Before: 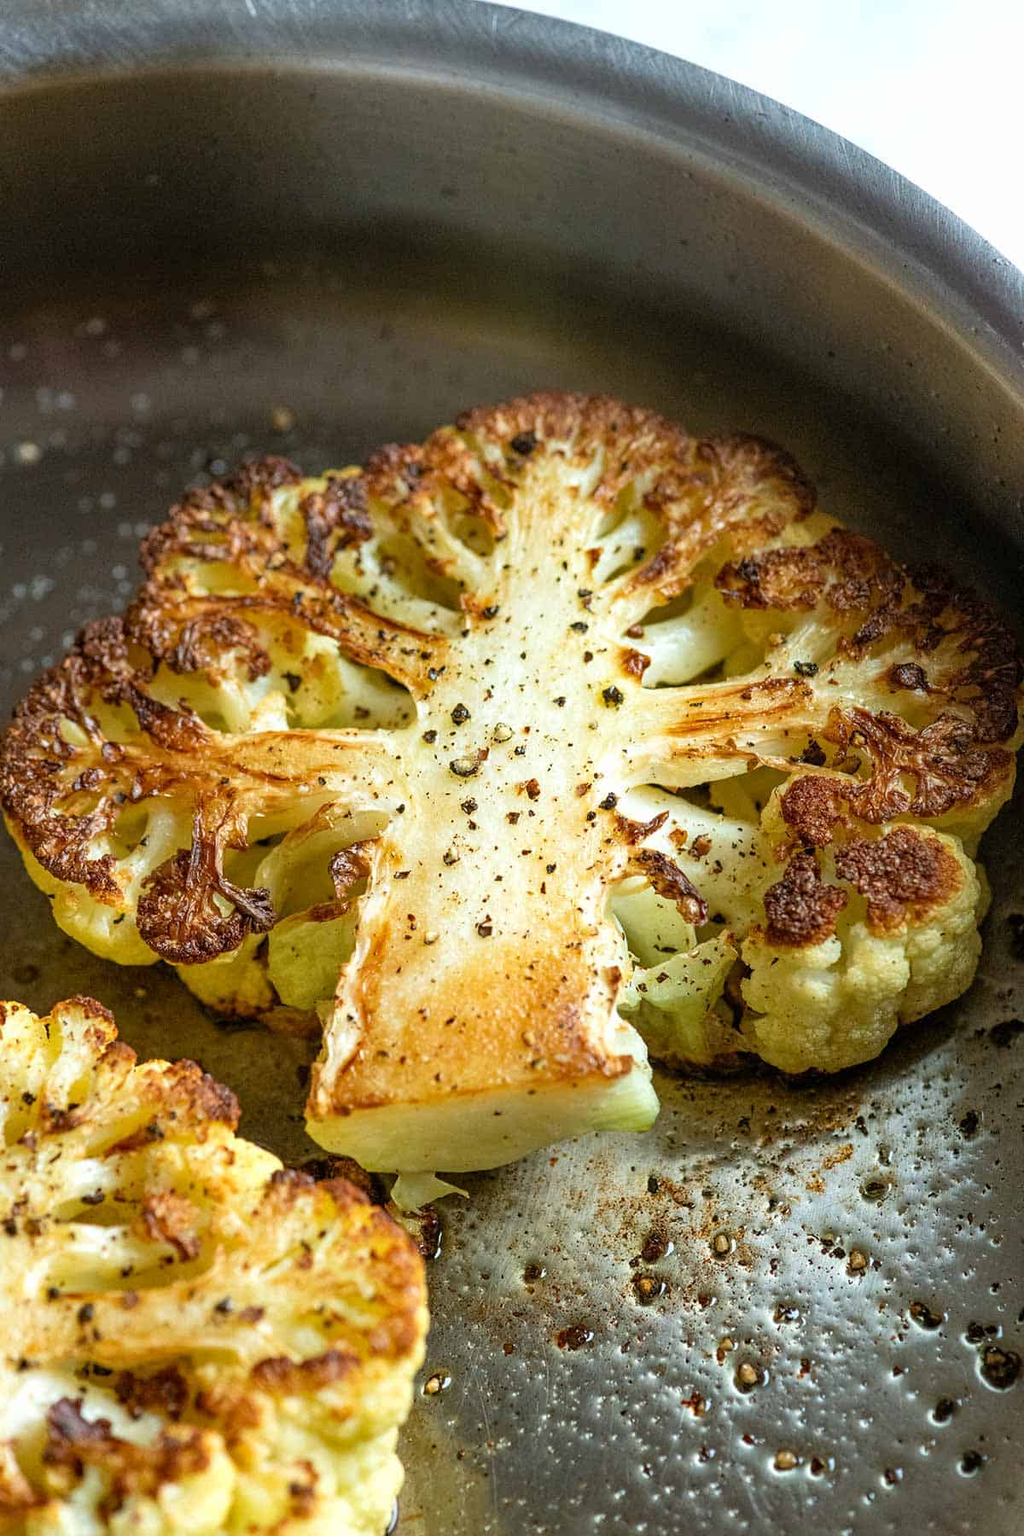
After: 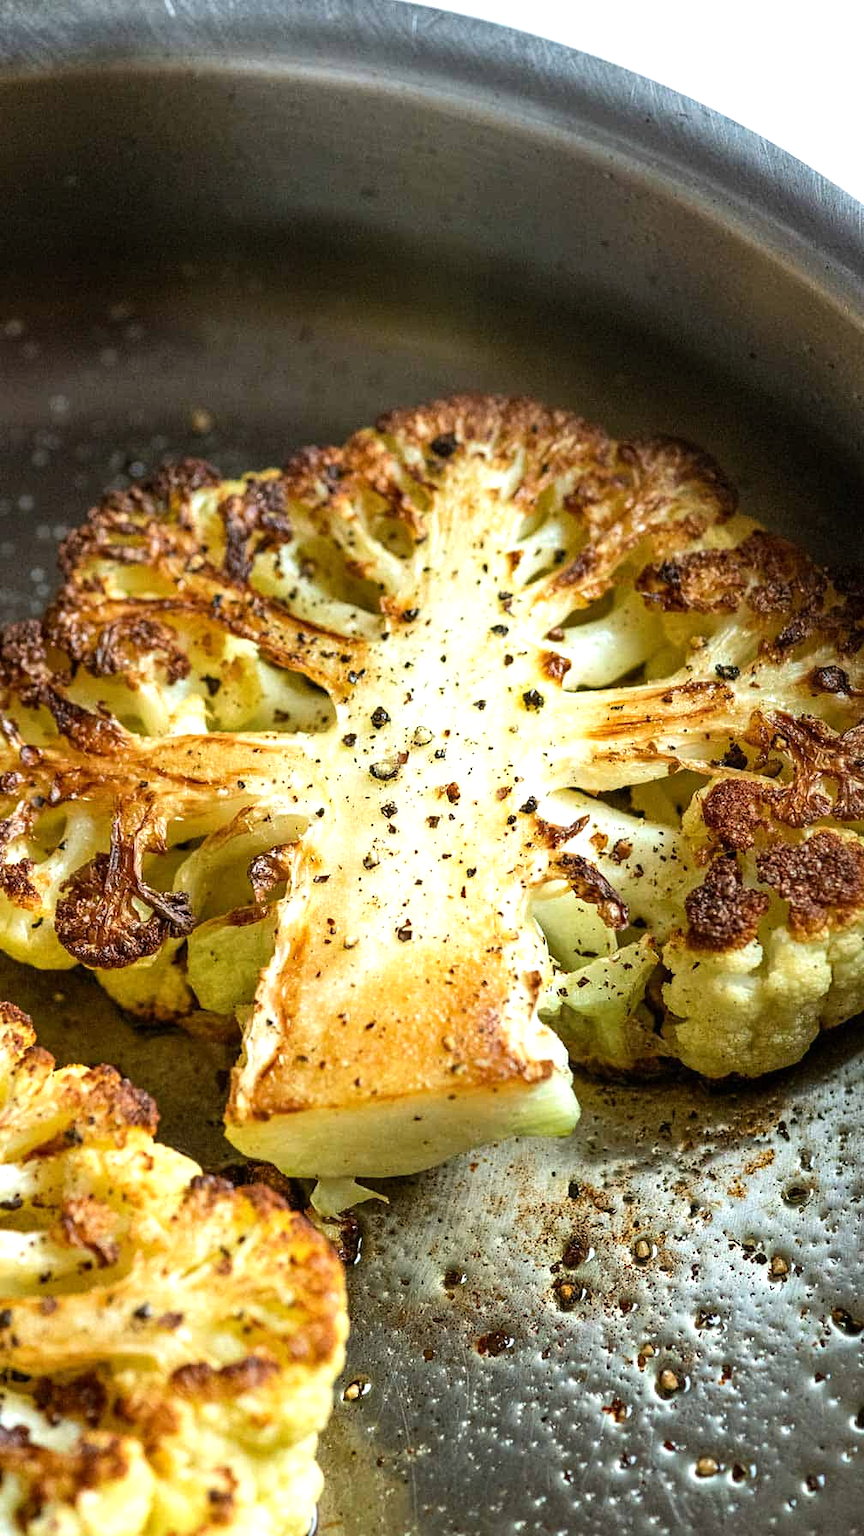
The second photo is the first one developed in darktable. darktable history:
crop: left 8.026%, right 7.374%
tone equalizer: -8 EV -0.417 EV, -7 EV -0.389 EV, -6 EV -0.333 EV, -5 EV -0.222 EV, -3 EV 0.222 EV, -2 EV 0.333 EV, -1 EV 0.389 EV, +0 EV 0.417 EV, edges refinement/feathering 500, mask exposure compensation -1.57 EV, preserve details no
